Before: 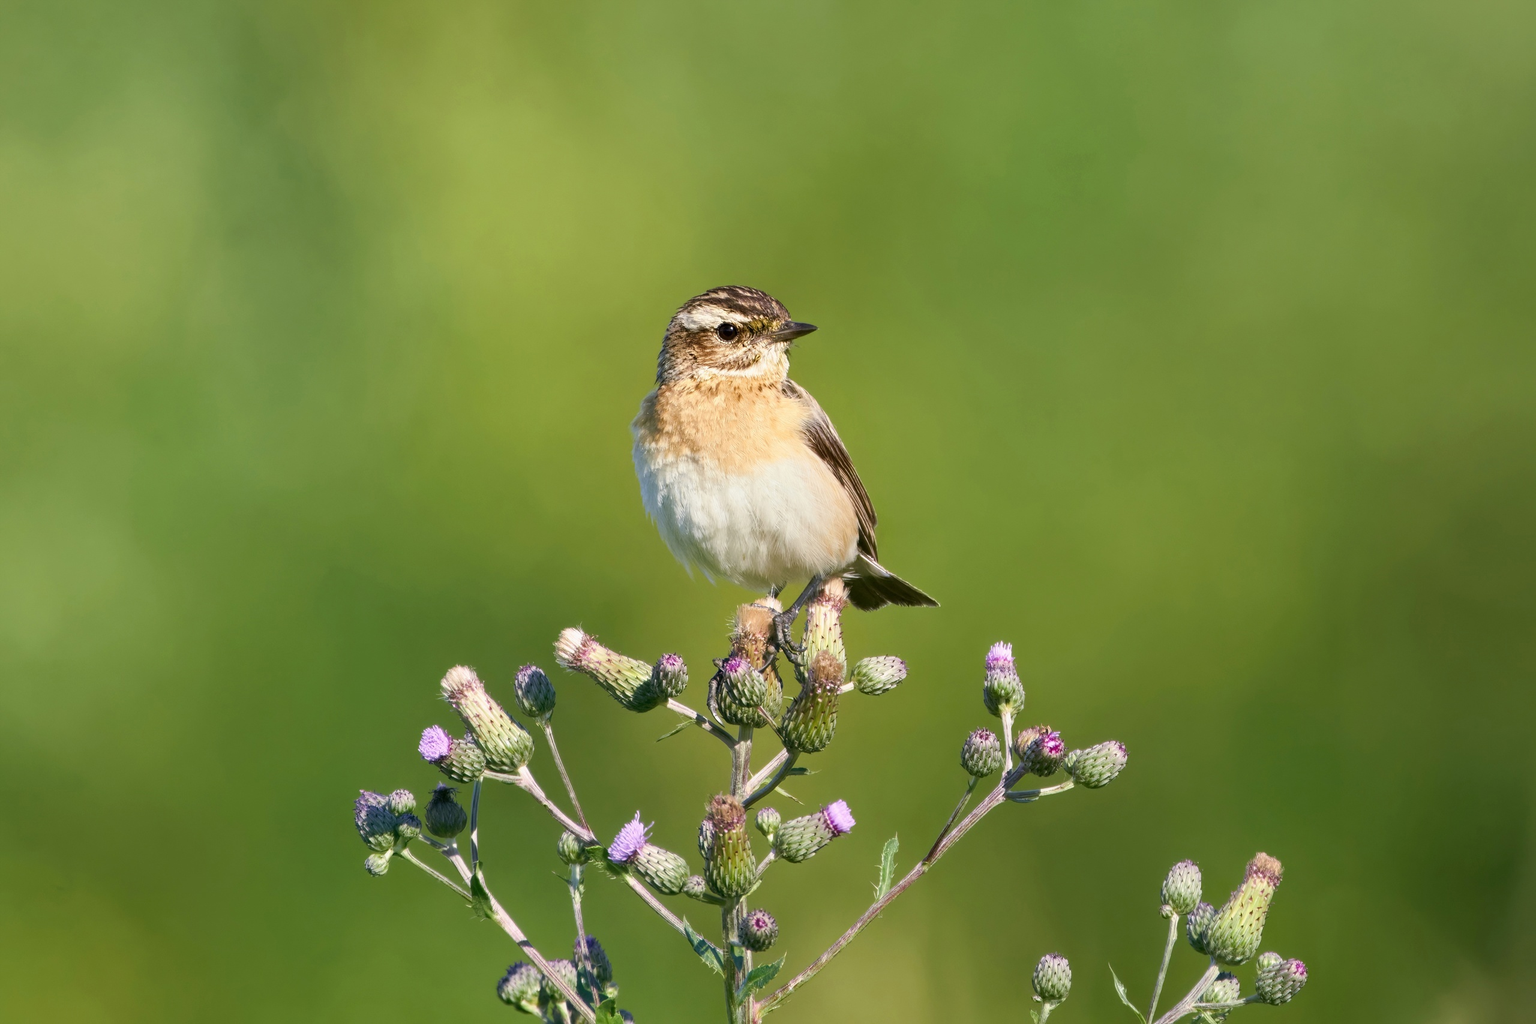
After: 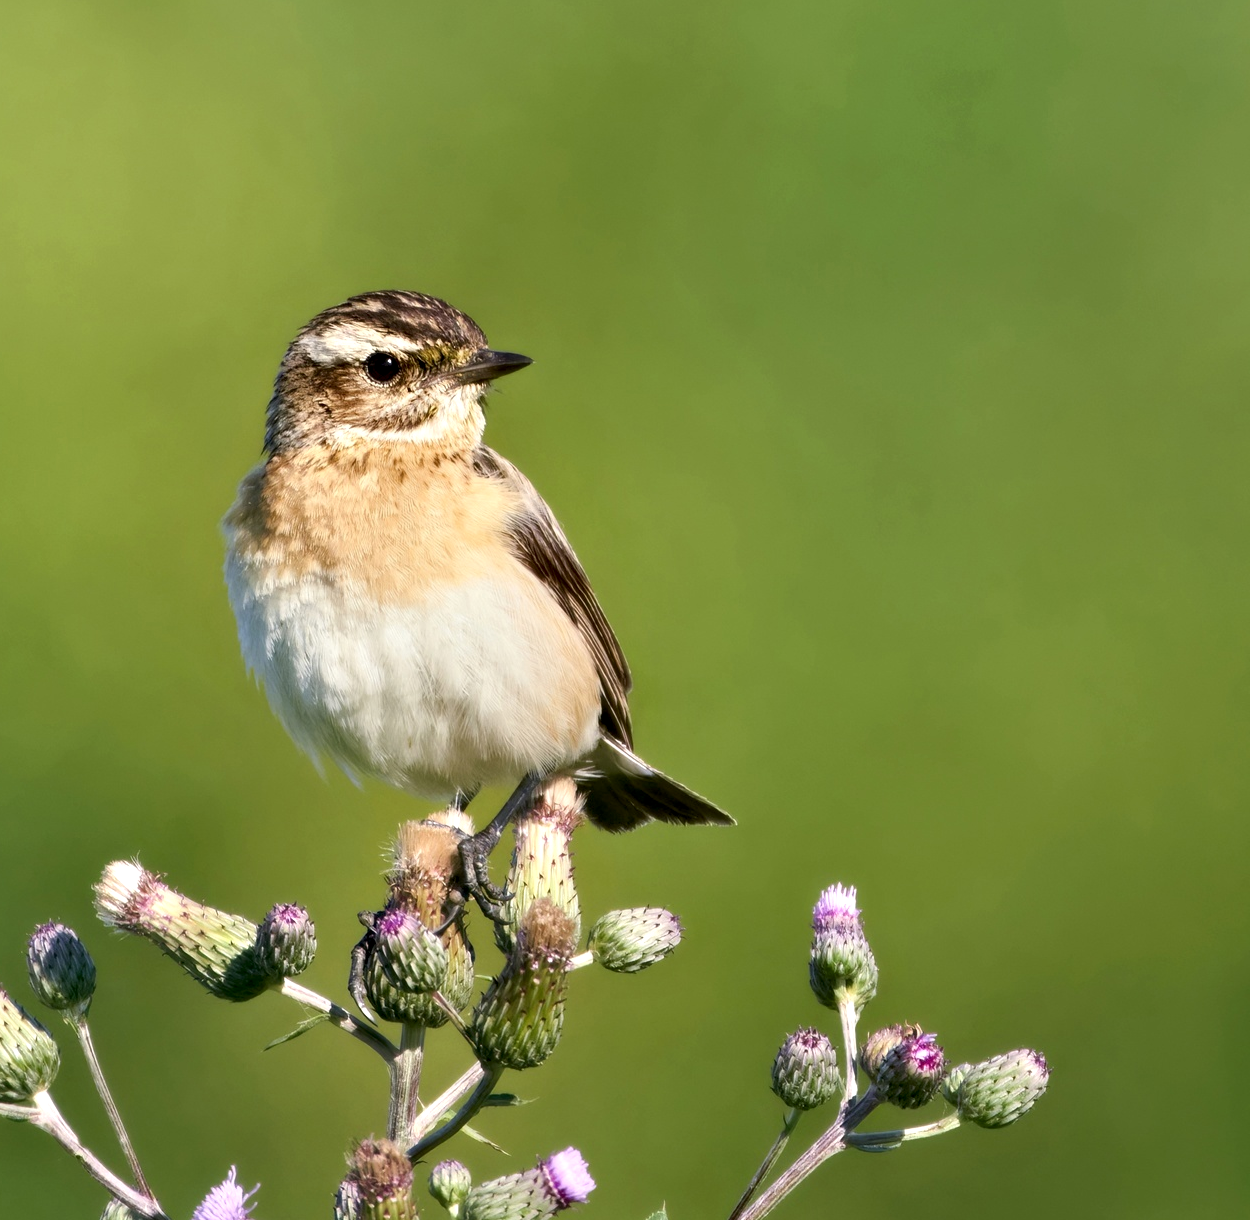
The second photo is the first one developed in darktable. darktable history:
contrast equalizer: octaves 7, y [[0.536, 0.565, 0.581, 0.516, 0.52, 0.491], [0.5 ×6], [0.5 ×6], [0 ×6], [0 ×6]]
crop: left 32.427%, top 10.933%, right 18.743%, bottom 17.567%
